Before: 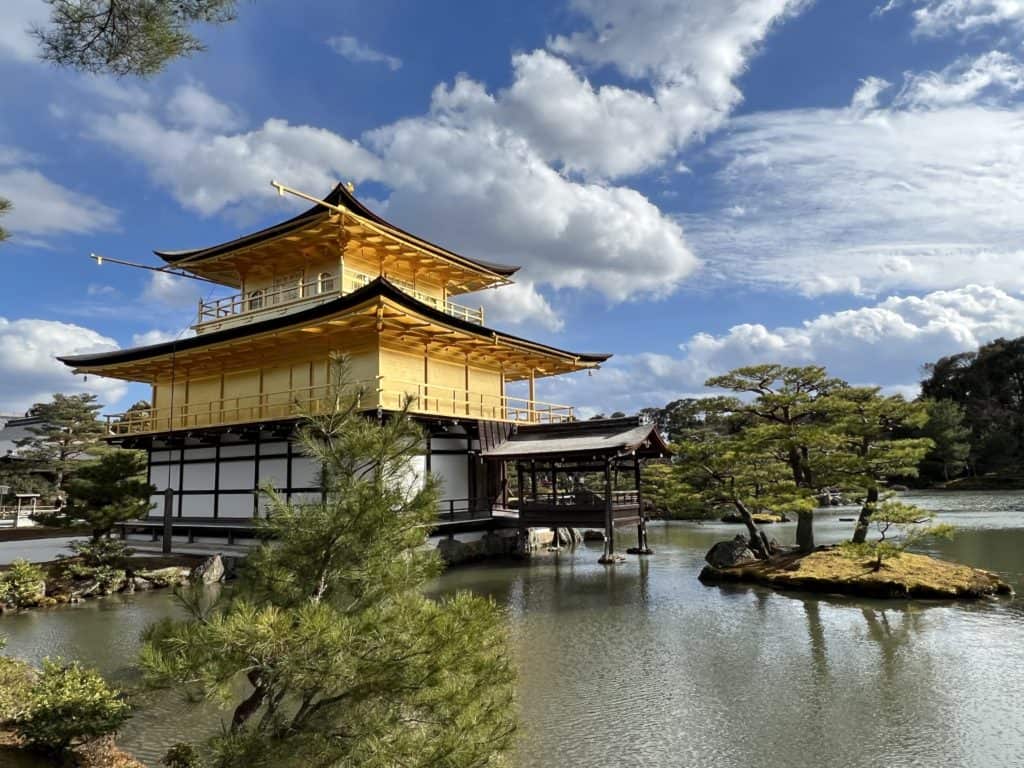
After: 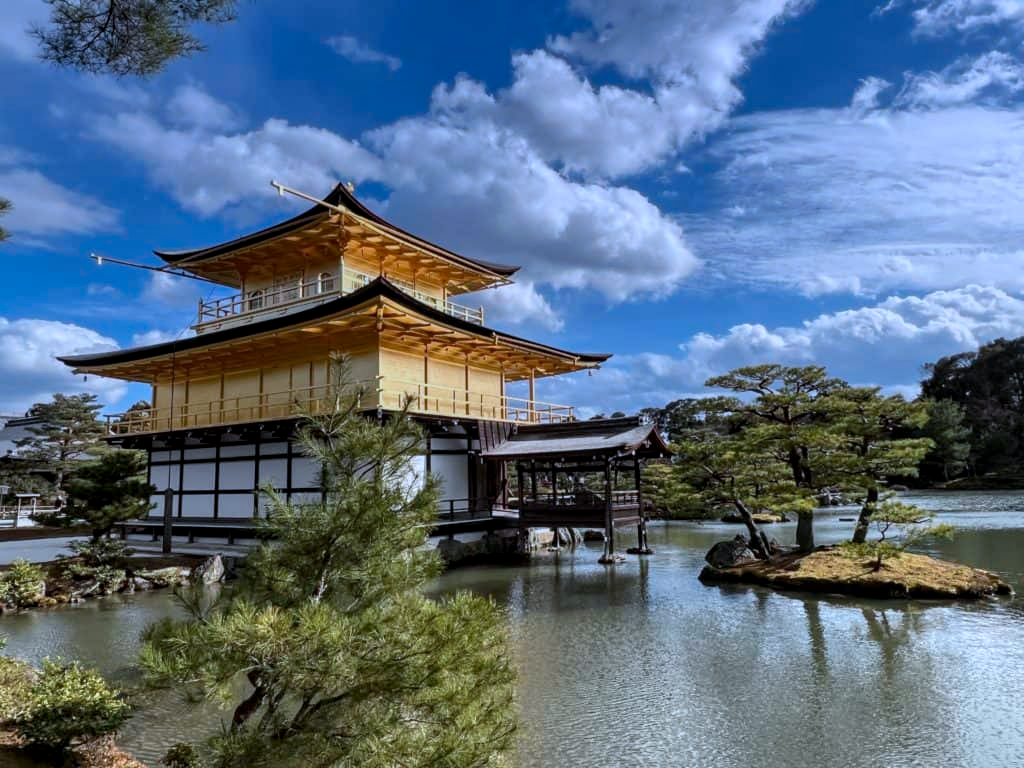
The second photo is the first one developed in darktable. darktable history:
color correction: highlights a* -2.24, highlights b* -18.1
local contrast: on, module defaults
graduated density: hue 238.83°, saturation 50%
